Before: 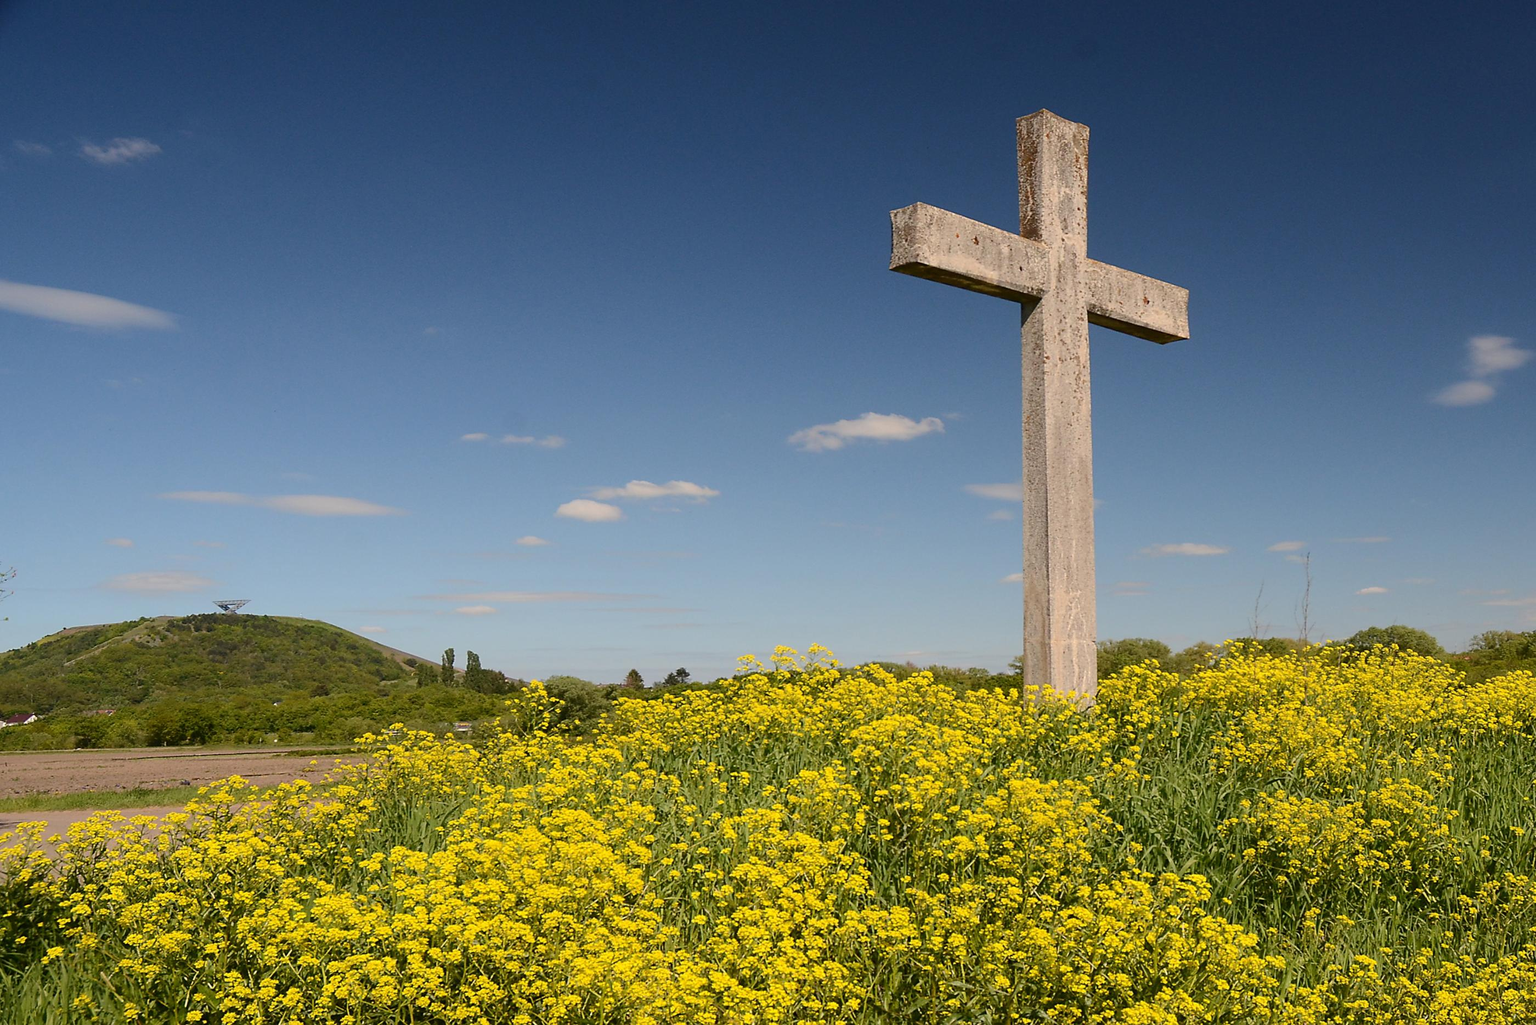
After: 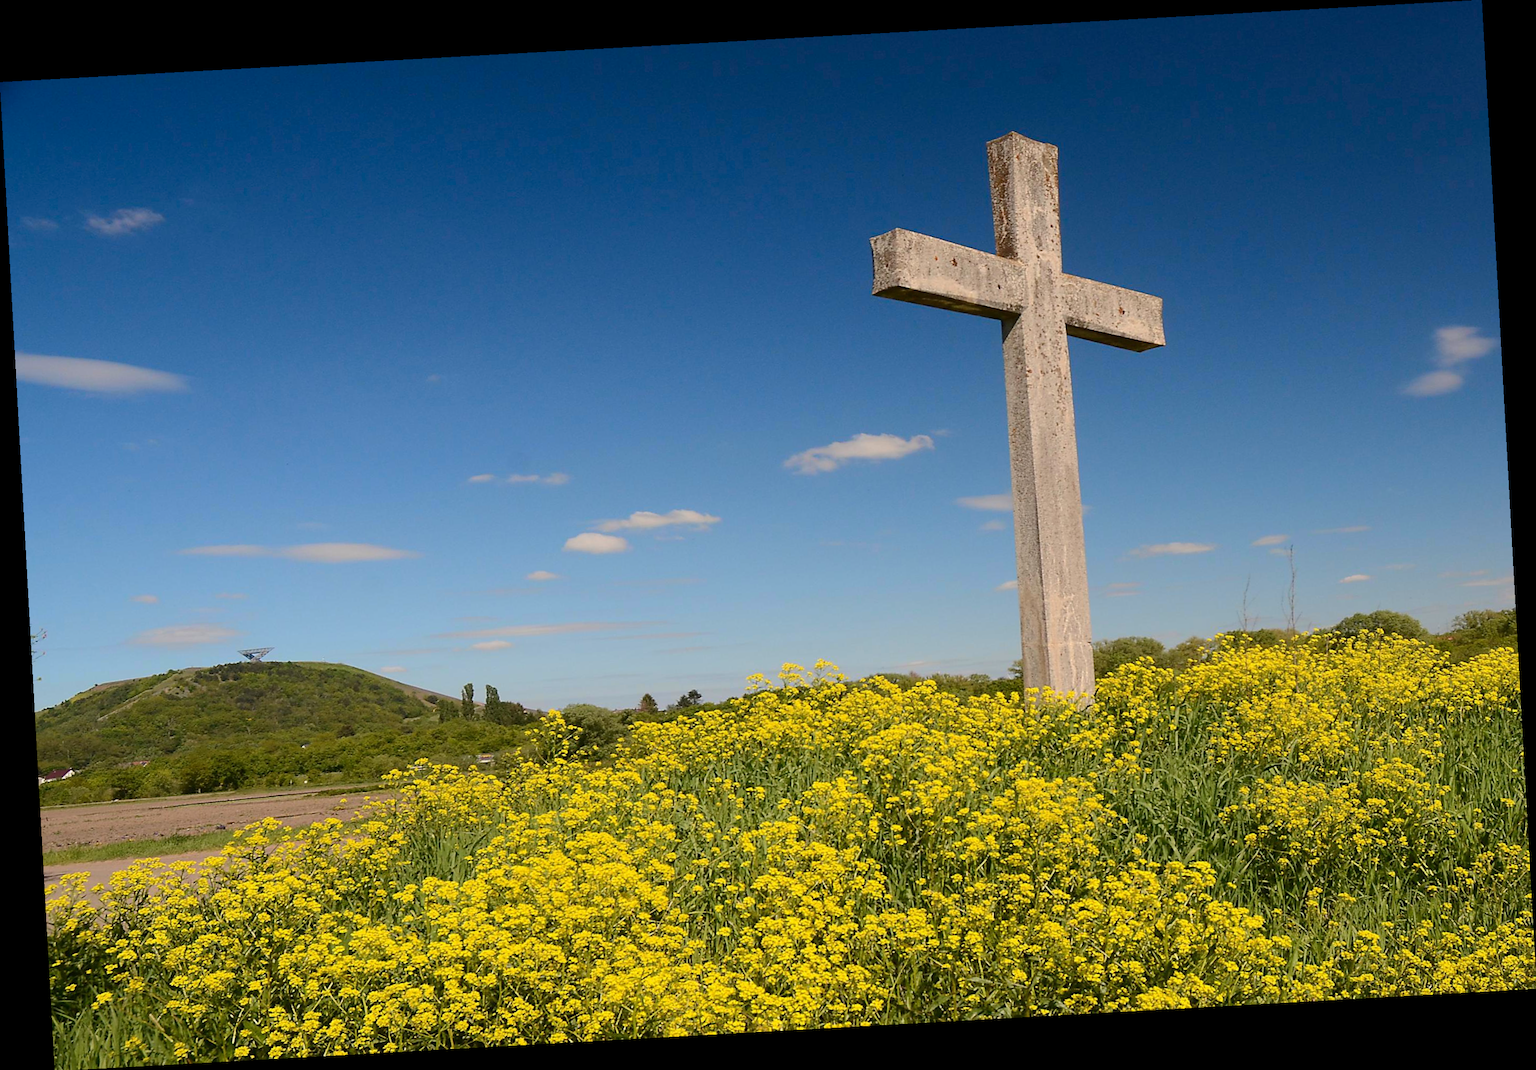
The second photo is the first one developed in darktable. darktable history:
color zones: curves: ch1 [(0.25, 0.5) (0.747, 0.71)]
rotate and perspective: rotation -3.18°, automatic cropping off
